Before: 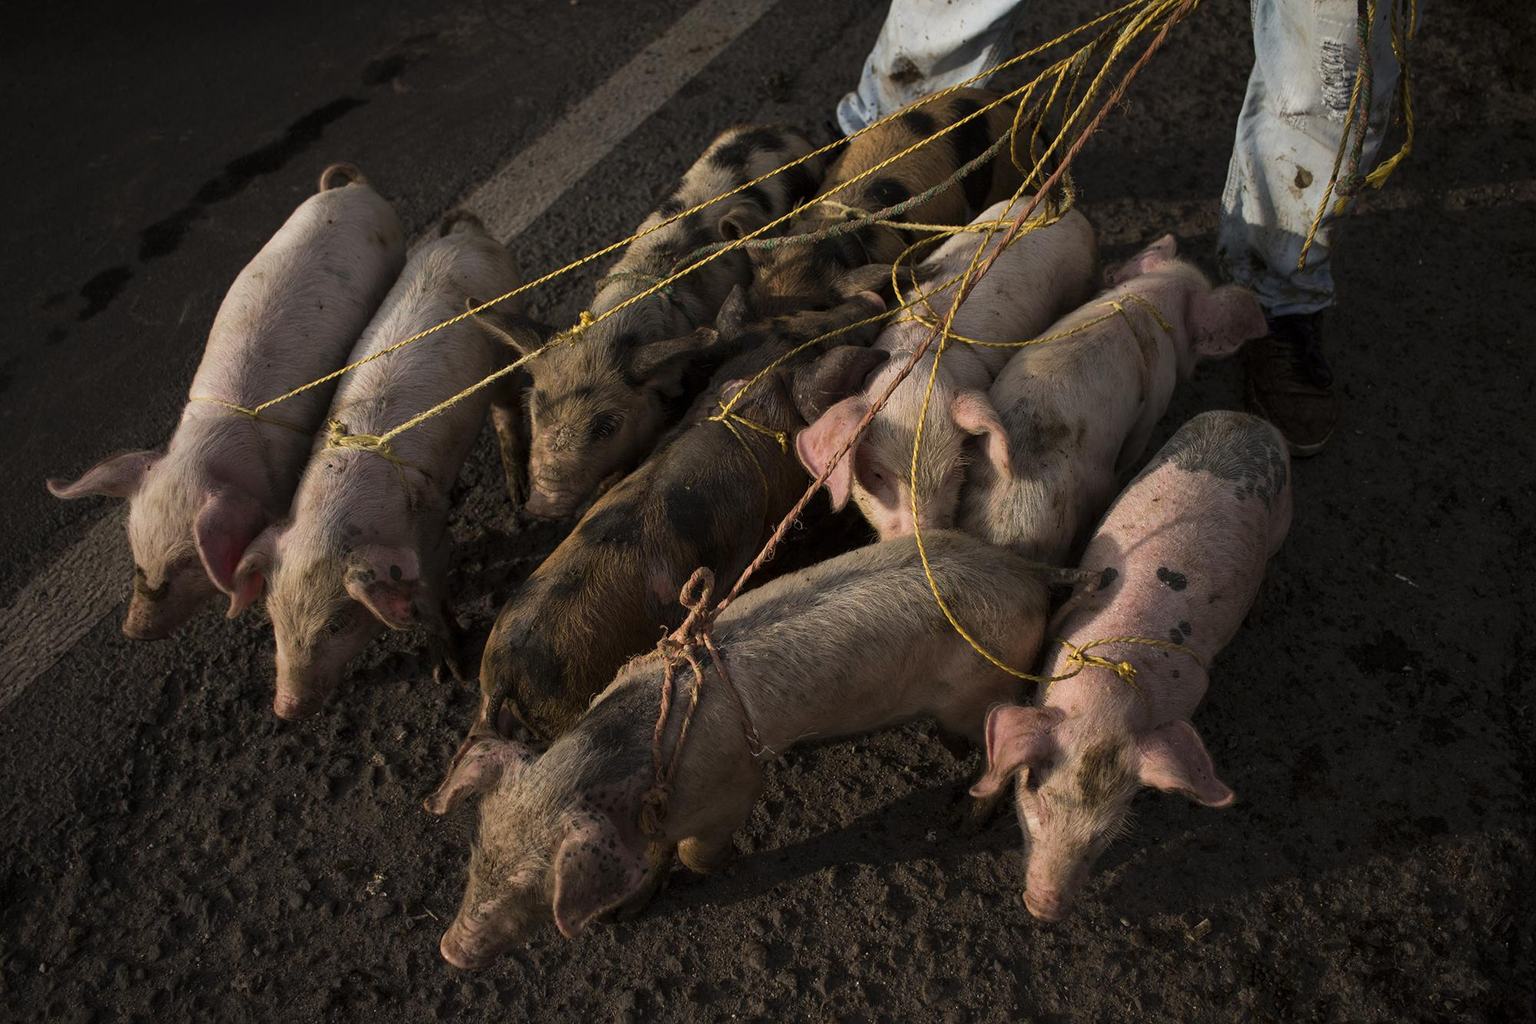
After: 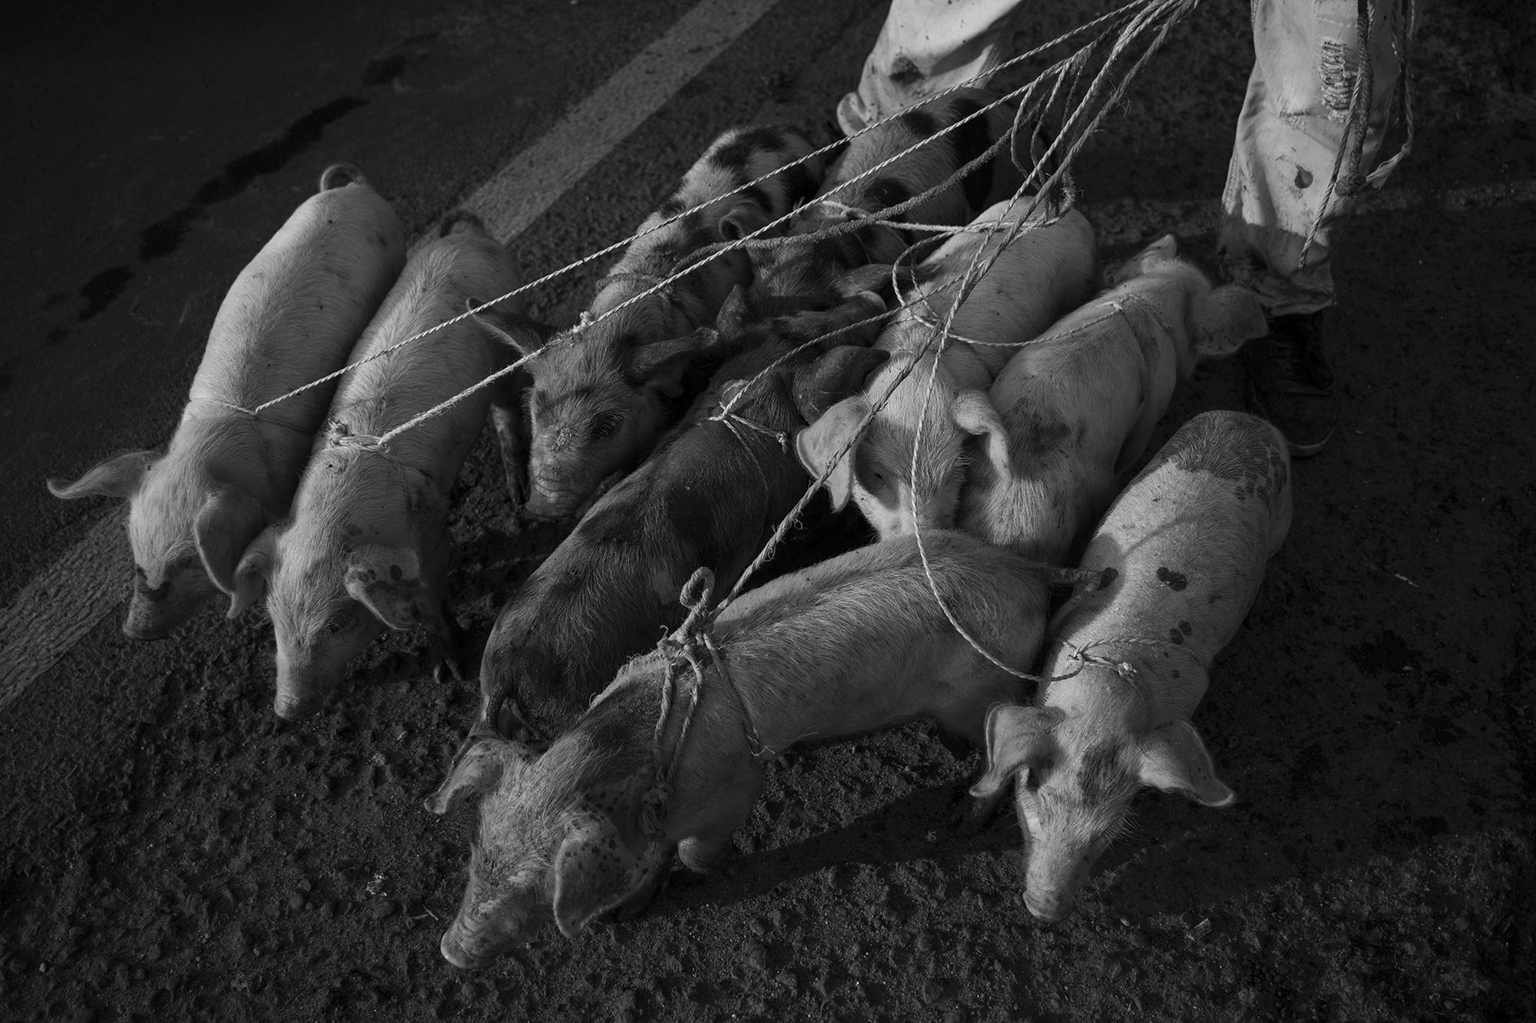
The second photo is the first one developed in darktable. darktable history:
velvia: on, module defaults
monochrome: a -6.99, b 35.61, size 1.4
